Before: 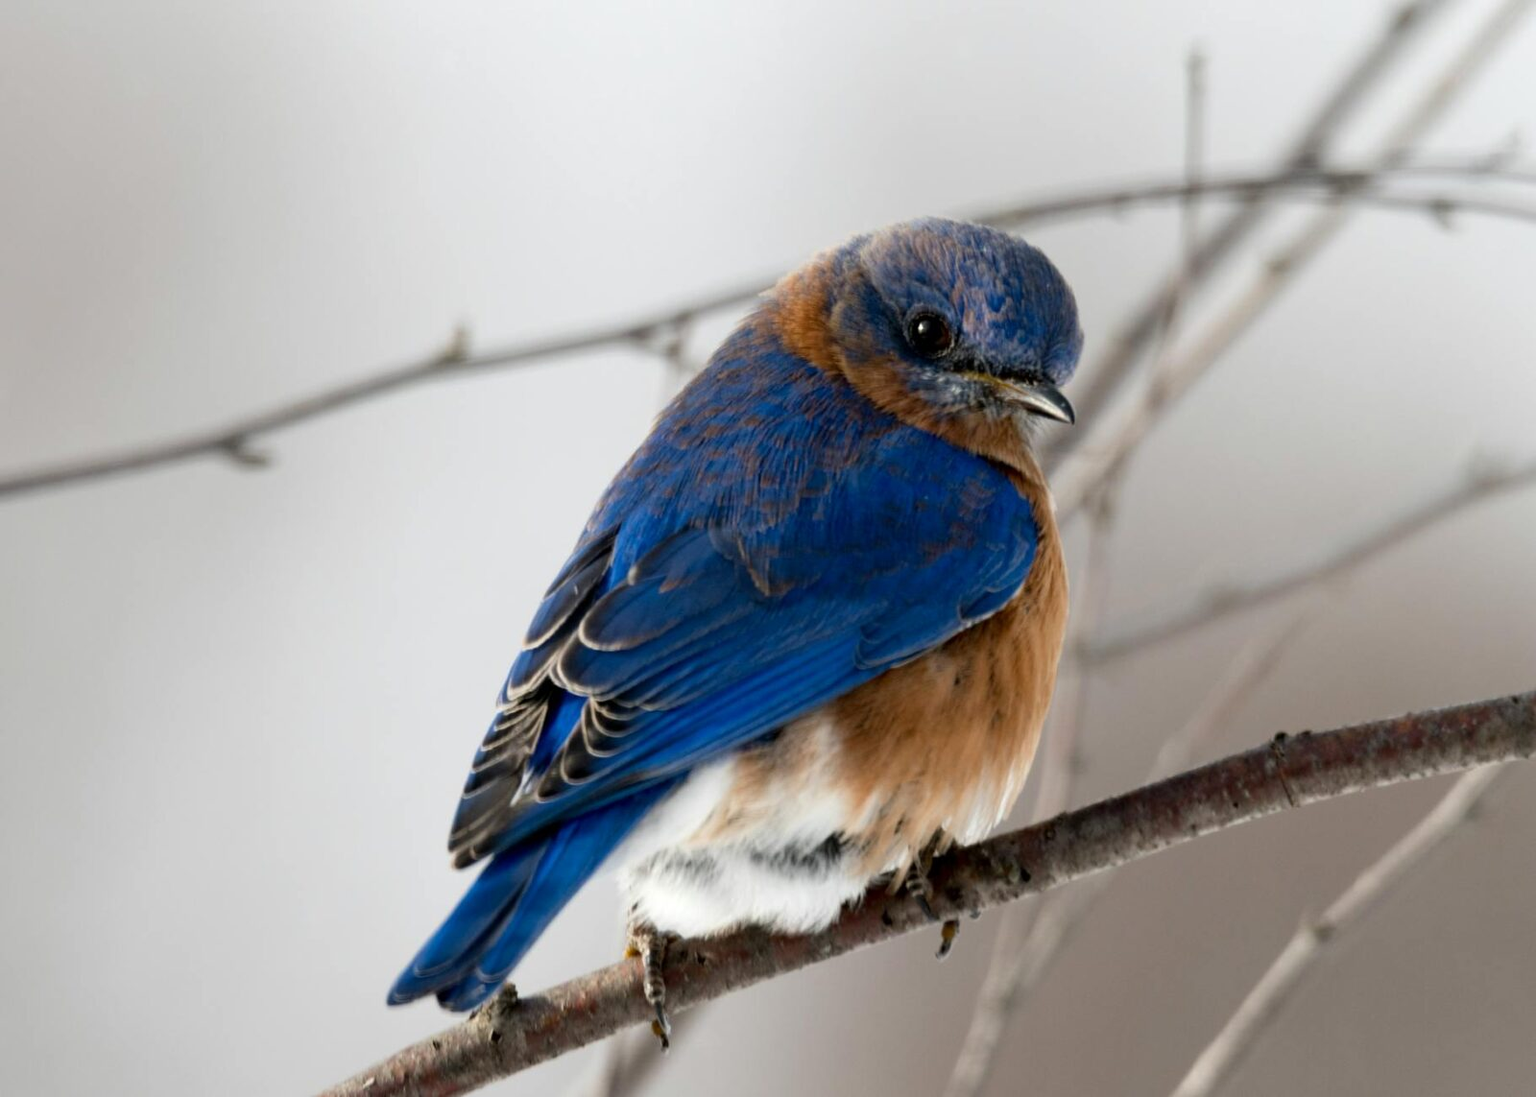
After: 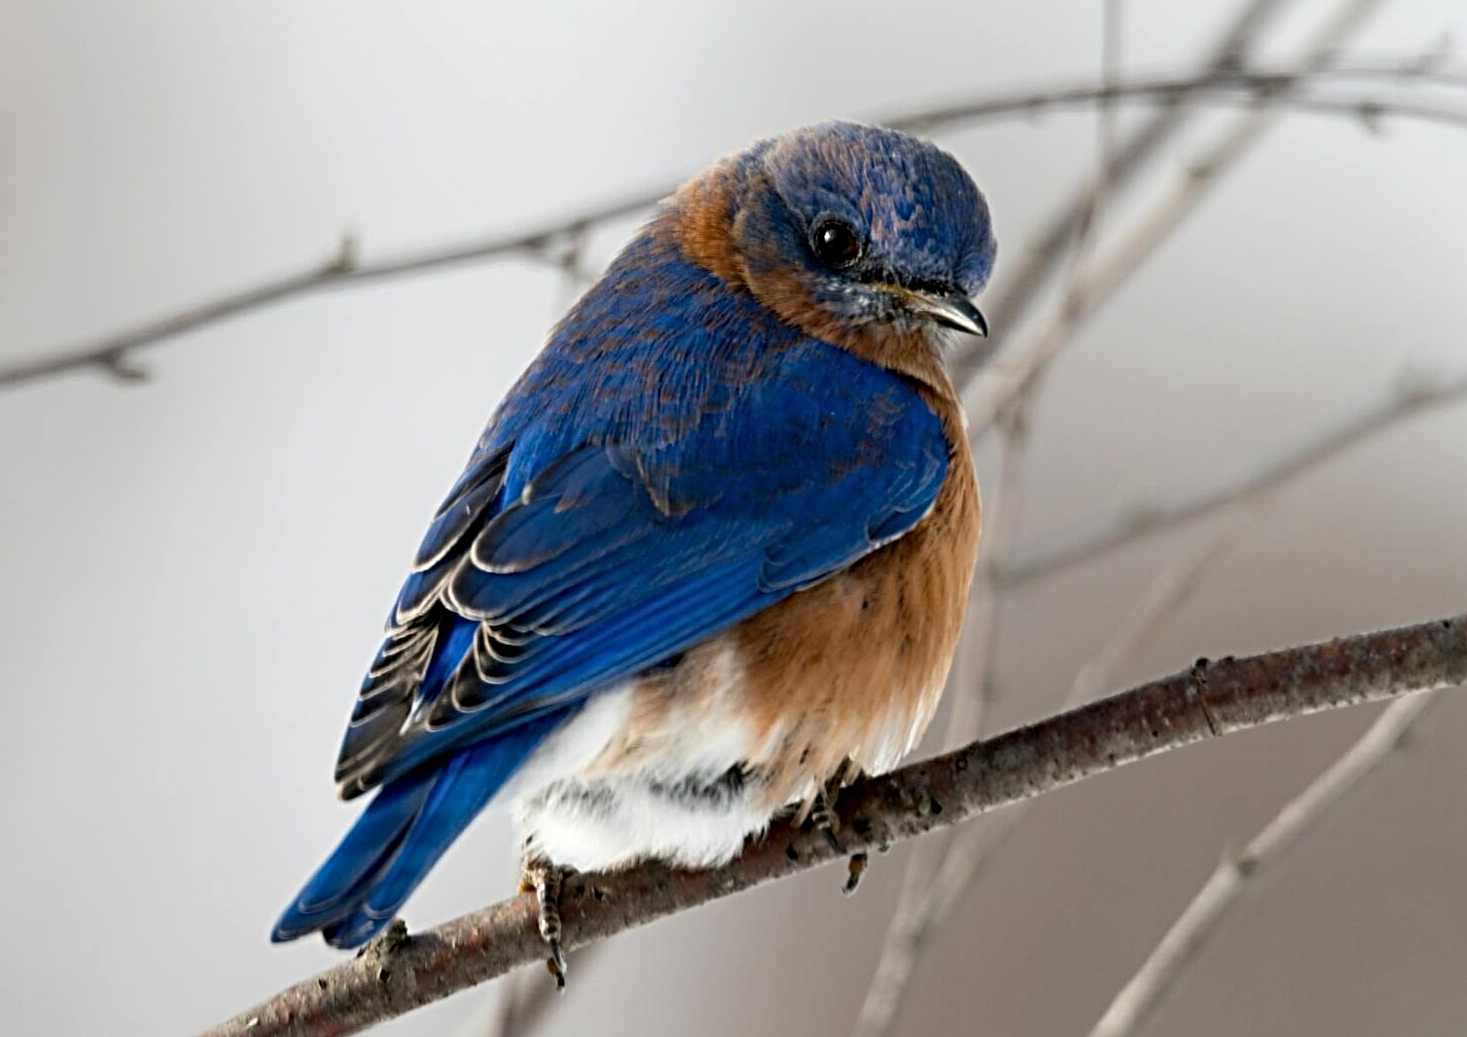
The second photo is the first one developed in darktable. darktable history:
sharpen: radius 4.883
crop and rotate: left 8.262%, top 9.226%
